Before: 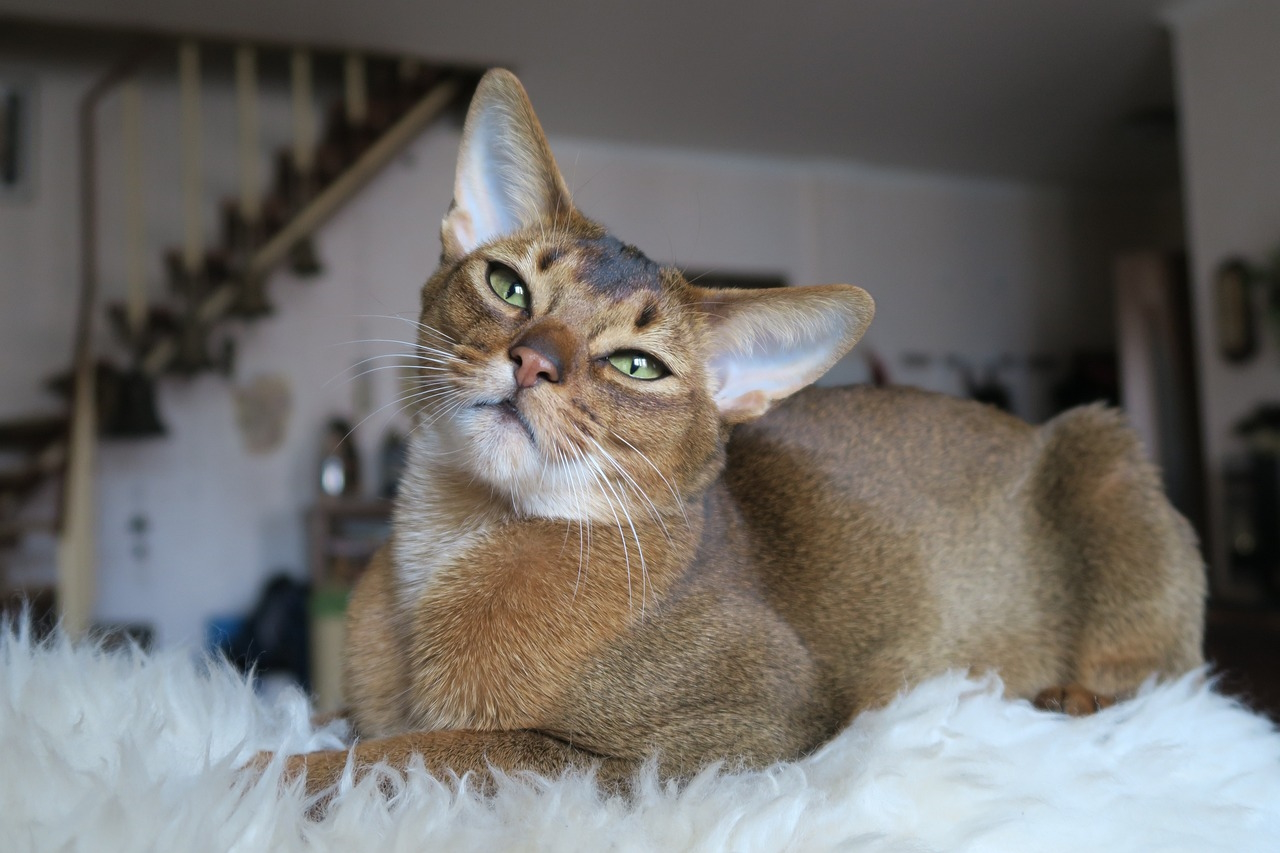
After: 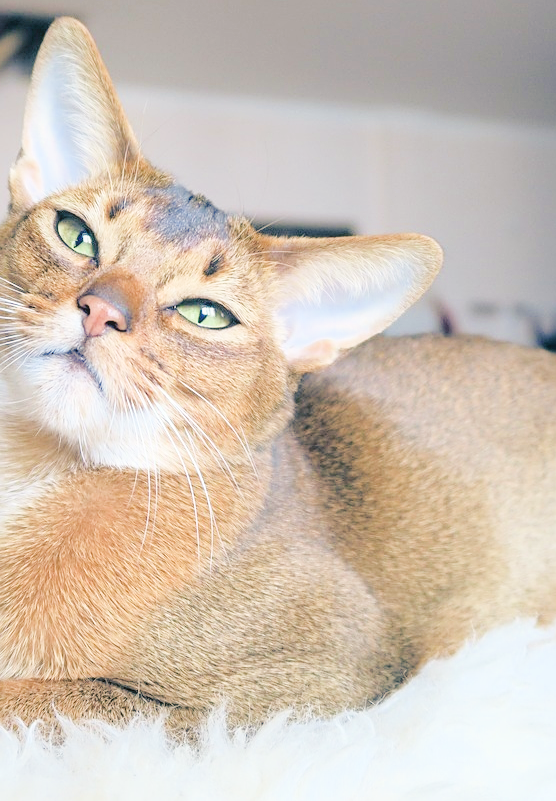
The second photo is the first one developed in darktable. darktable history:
tone equalizer: -8 EV -0.409 EV, -7 EV -0.363 EV, -6 EV -0.335 EV, -5 EV -0.185 EV, -3 EV 0.206 EV, -2 EV 0.357 EV, -1 EV 0.389 EV, +0 EV 0.427 EV
sharpen: on, module defaults
color balance rgb: shadows lift › luminance -41.008%, shadows lift › chroma 13.938%, shadows lift › hue 257.18°, linear chroma grading › shadows -1.954%, linear chroma grading › highlights -13.952%, linear chroma grading › global chroma -9.894%, linear chroma grading › mid-tones -9.705%, perceptual saturation grading › global saturation 31.137%, perceptual brilliance grading › mid-tones 10.67%, perceptual brilliance grading › shadows 14.595%, contrast -10.008%
crop: left 33.79%, top 6.063%, right 22.757%
filmic rgb: black relative exposure -7.41 EV, white relative exposure 4.83 EV, hardness 3.39
exposure: black level correction 0, exposure 2.135 EV, compensate highlight preservation false
local contrast: detail 109%
color calibration: x 0.339, y 0.353, temperature 5188.43 K
